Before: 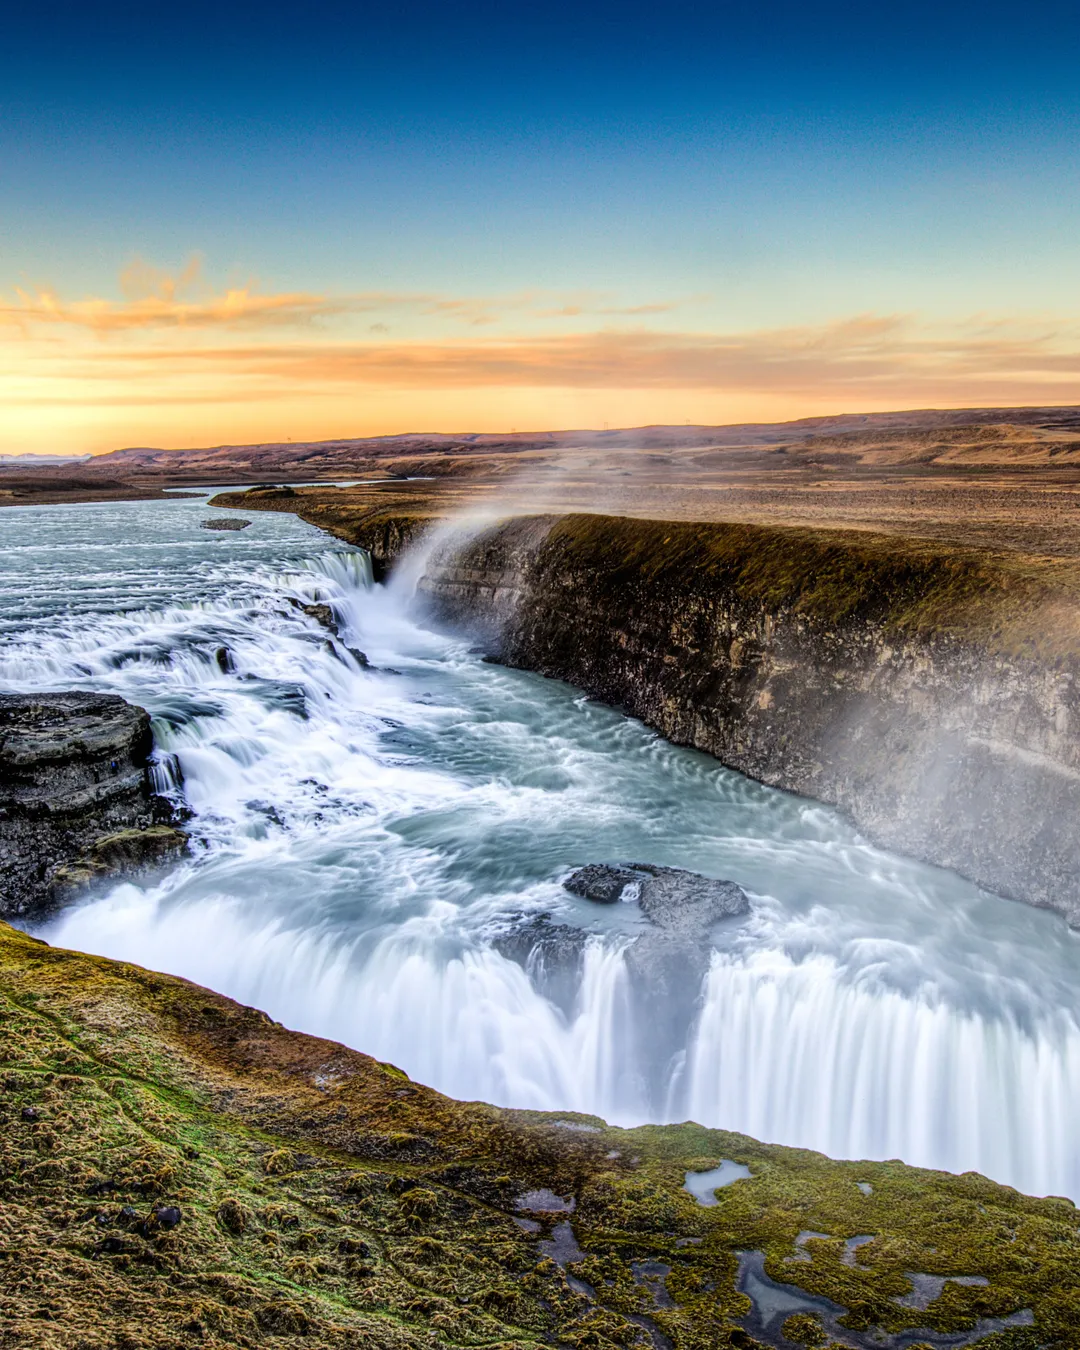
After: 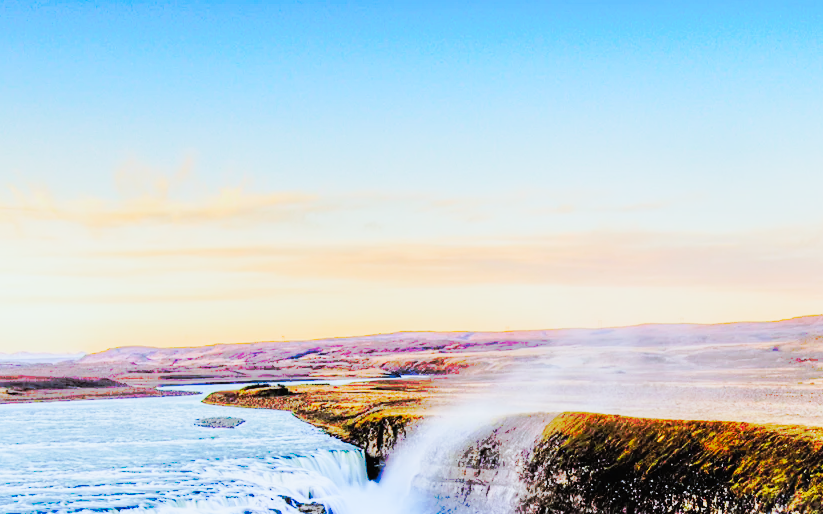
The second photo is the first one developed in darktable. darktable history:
tone equalizer: -7 EV 0.15 EV, -6 EV 0.6 EV, -5 EV 1.15 EV, -4 EV 1.33 EV, -3 EV 1.15 EV, -2 EV 0.6 EV, -1 EV 0.15 EV, mask exposure compensation -0.5 EV
color calibration: x 0.38, y 0.39, temperature 4086.04 K
crop: left 0.579%, top 7.627%, right 23.167%, bottom 54.275%
exposure: black level correction 0, exposure 0.5 EV, compensate exposure bias true, compensate highlight preservation false
sigmoid: skew -0.2, preserve hue 0%, red attenuation 0.1, red rotation 0.035, green attenuation 0.1, green rotation -0.017, blue attenuation 0.15, blue rotation -0.052, base primaries Rec2020
tone curve: curves: ch0 [(0, 0) (0.003, 0.003) (0.011, 0.011) (0.025, 0.024) (0.044, 0.043) (0.069, 0.067) (0.1, 0.096) (0.136, 0.131) (0.177, 0.171) (0.224, 0.216) (0.277, 0.267) (0.335, 0.323) (0.399, 0.384) (0.468, 0.451) (0.543, 0.678) (0.623, 0.734) (0.709, 0.795) (0.801, 0.859) (0.898, 0.928) (1, 1)], preserve colors none
contrast brightness saturation: contrast 0.07, brightness 0.18, saturation 0.4
